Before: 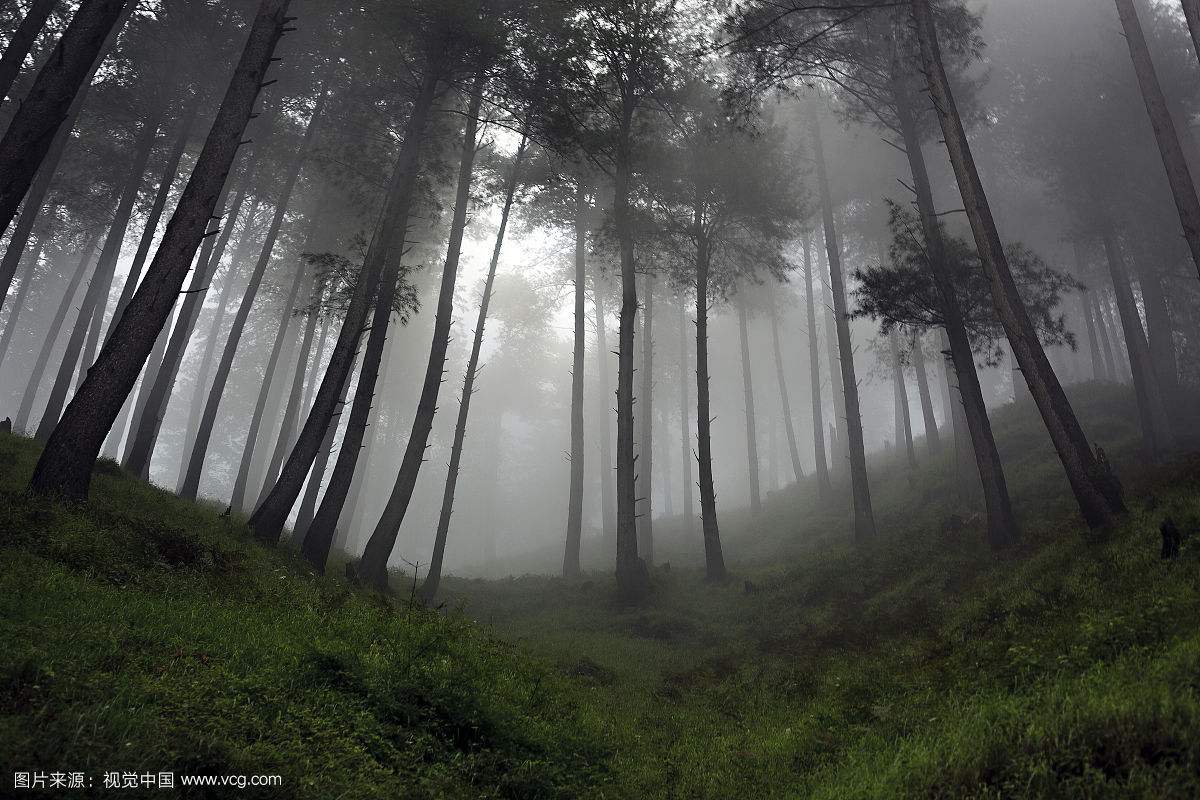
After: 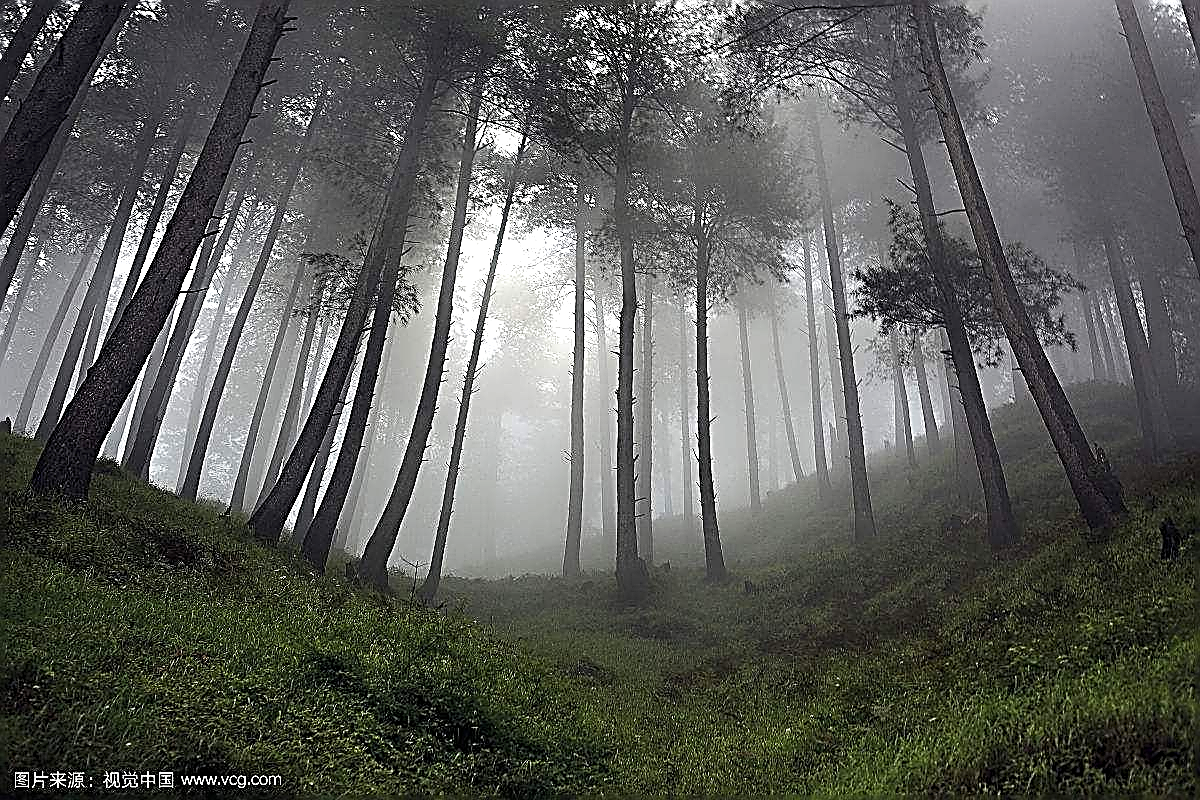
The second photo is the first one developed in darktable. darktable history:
sharpen: amount 1.996
exposure: black level correction 0, exposure 0.5 EV, compensate highlight preservation false
